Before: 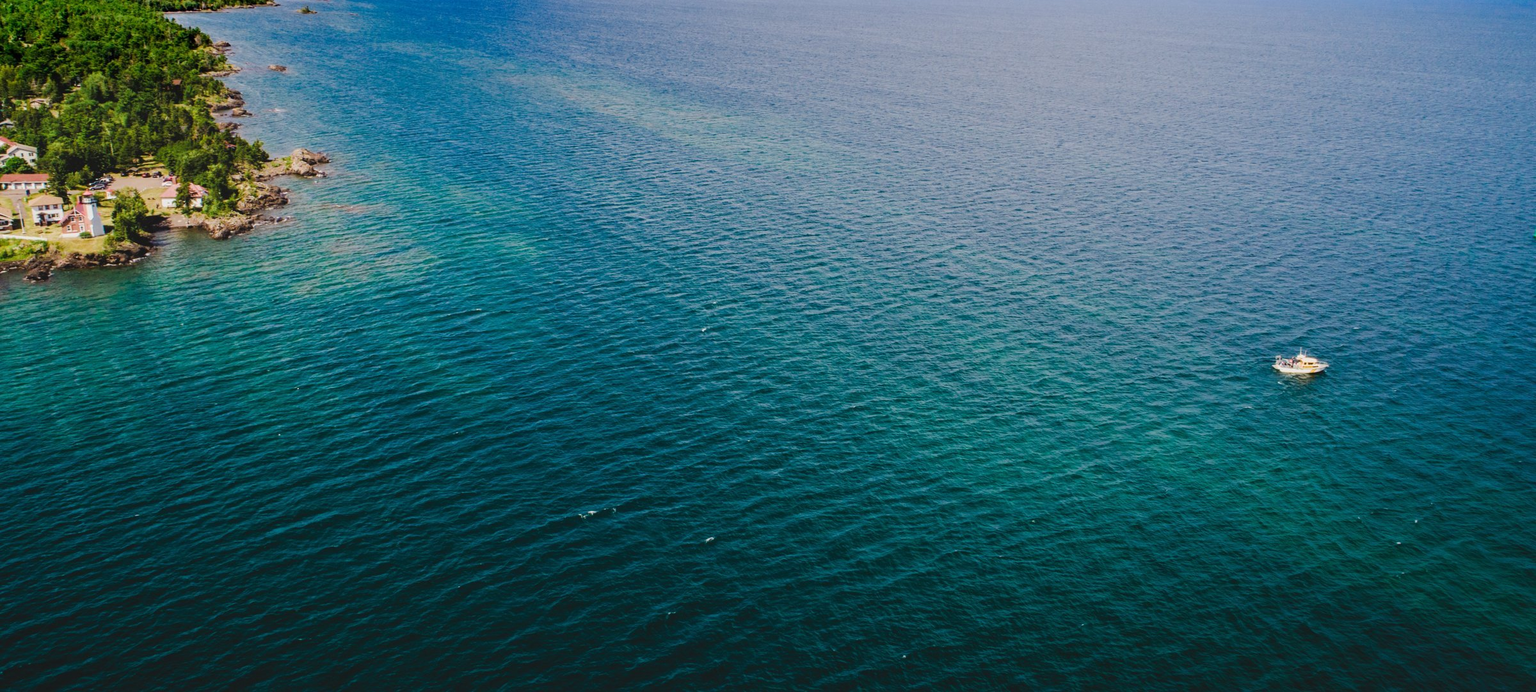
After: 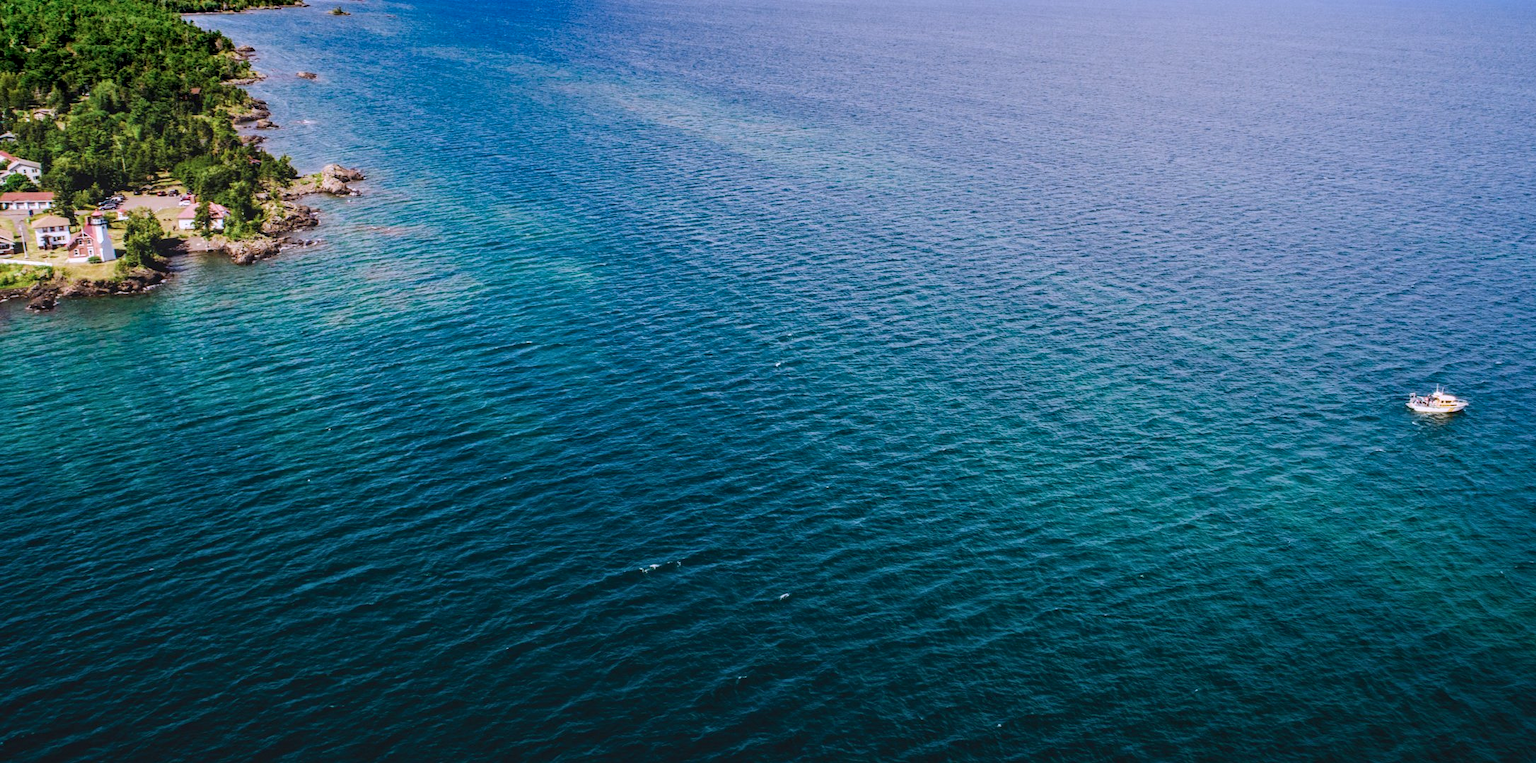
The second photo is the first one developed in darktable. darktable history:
local contrast: detail 130%
crop: right 9.49%, bottom 0.037%
color calibration: gray › normalize channels true, illuminant as shot in camera, x 0.363, y 0.384, temperature 4531.98 K, gamut compression 0.029
